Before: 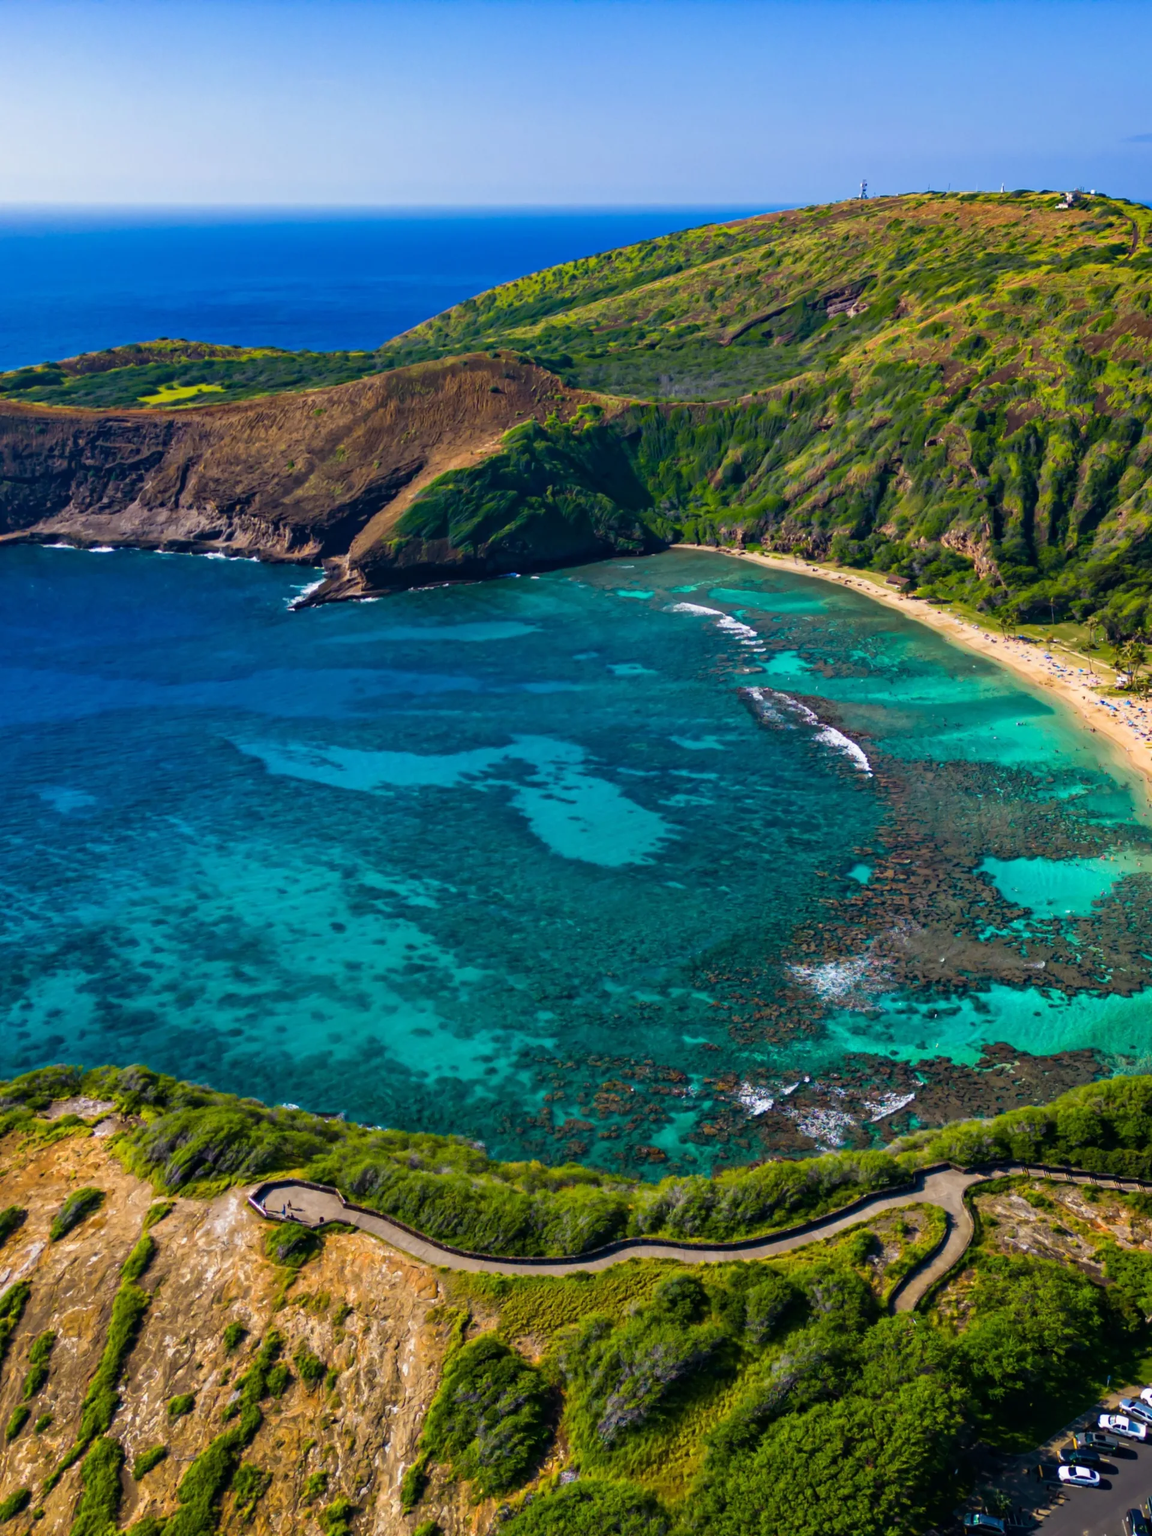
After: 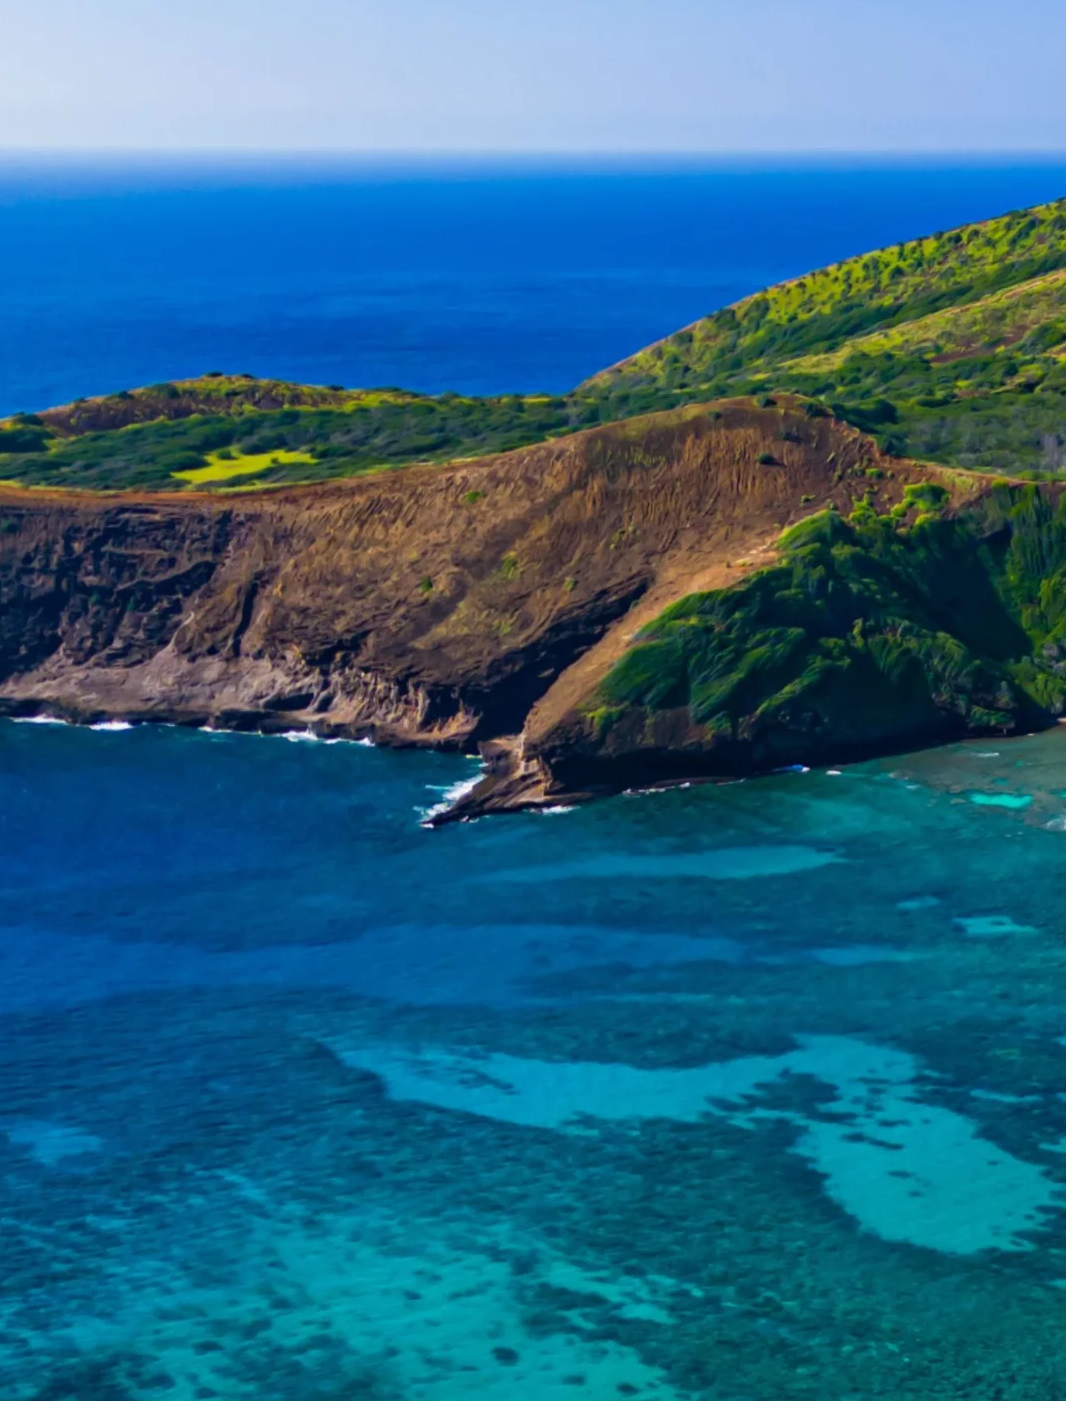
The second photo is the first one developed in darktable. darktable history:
crop and rotate: left 3.05%, top 7.44%, right 41.423%, bottom 37.802%
